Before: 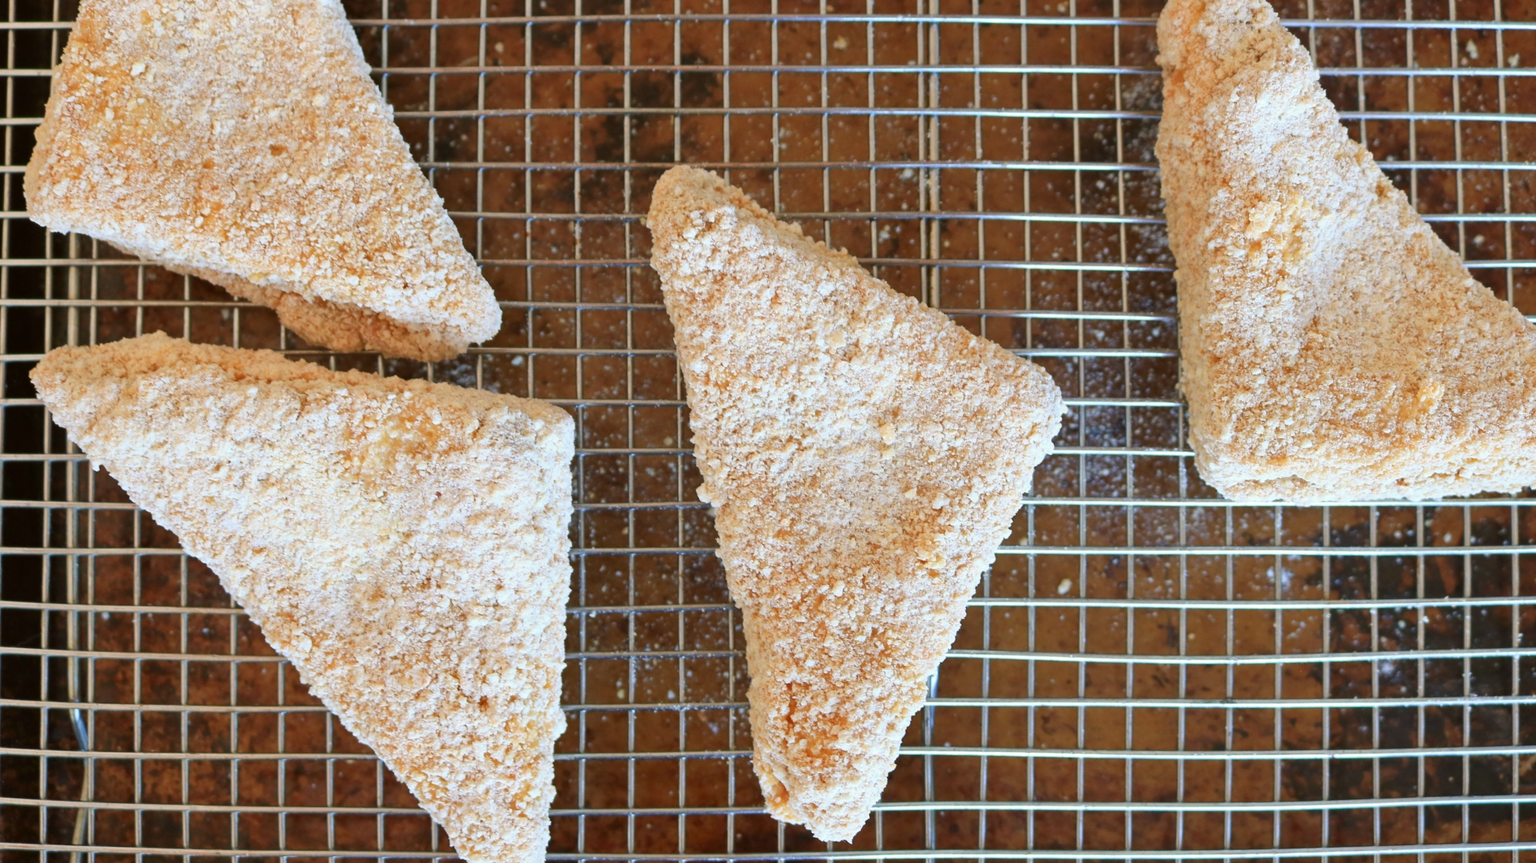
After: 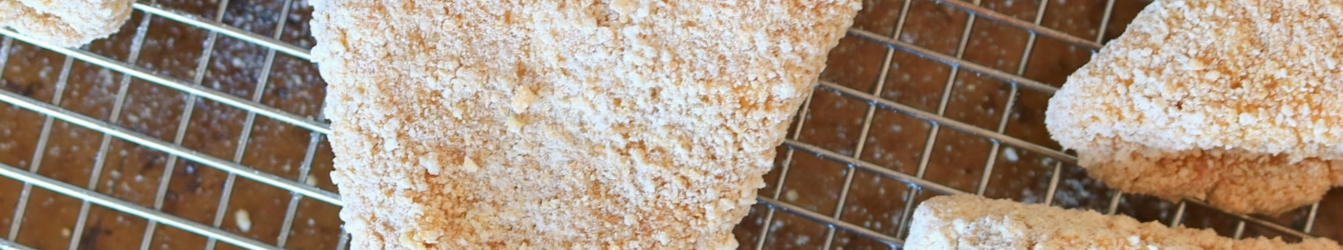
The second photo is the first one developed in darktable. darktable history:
crop and rotate: angle 16.12°, top 30.835%, bottom 35.653%
rotate and perspective: rotation -1.42°, crop left 0.016, crop right 0.984, crop top 0.035, crop bottom 0.965
